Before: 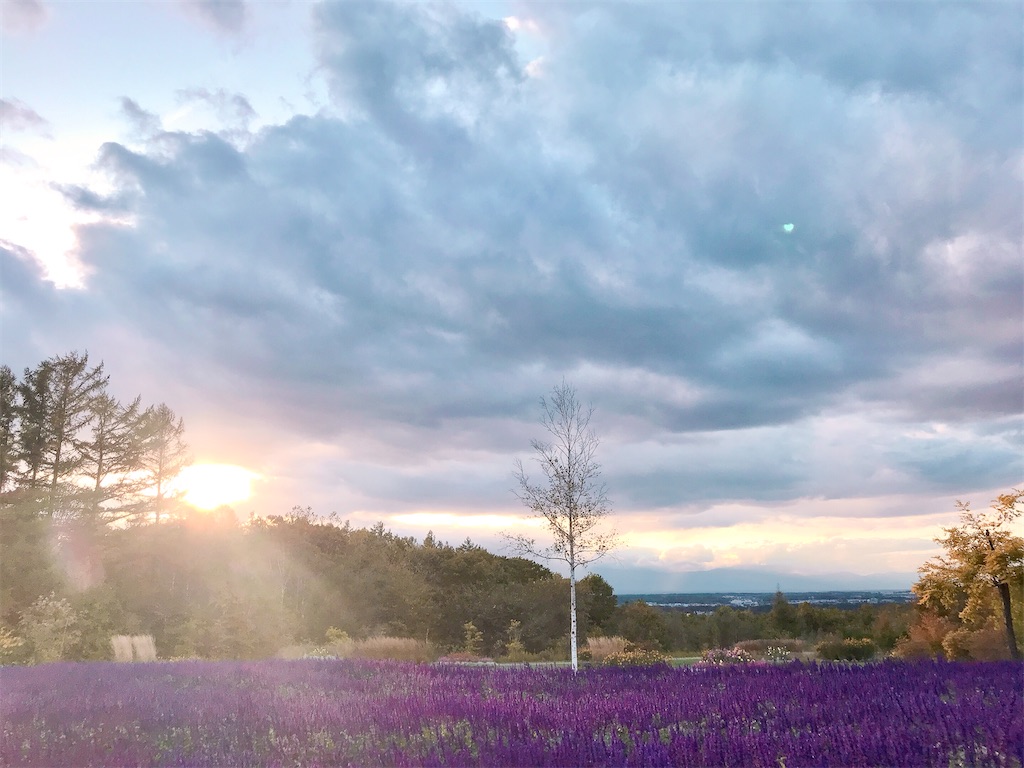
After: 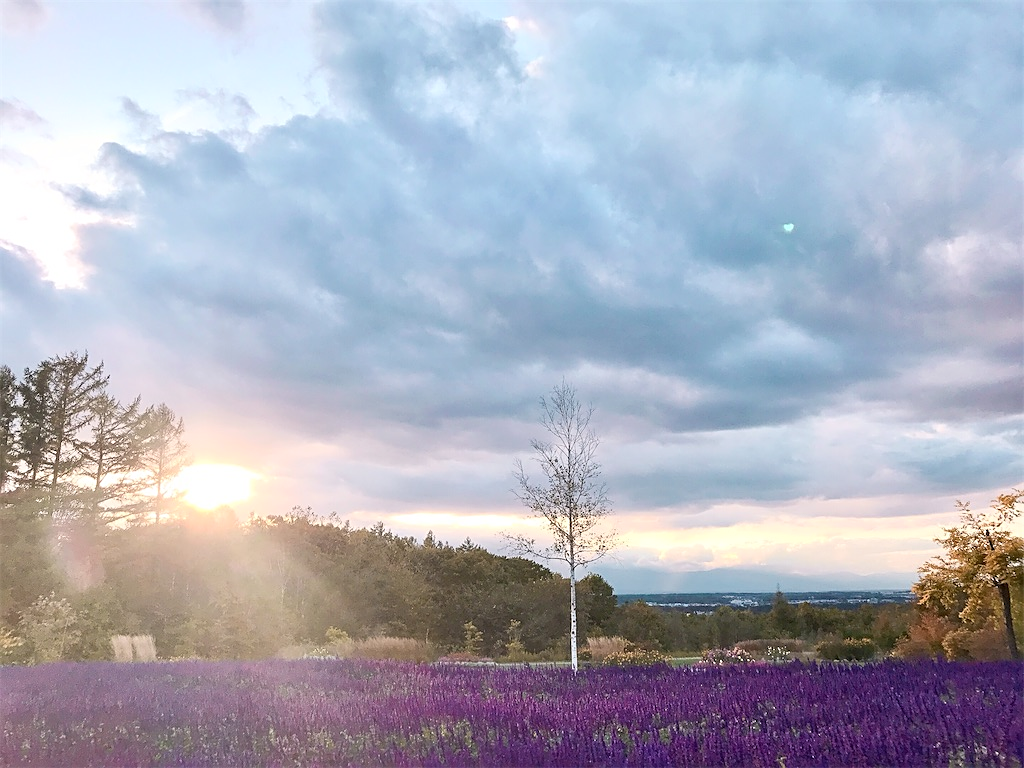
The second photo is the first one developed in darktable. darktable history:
shadows and highlights: shadows 0, highlights 40
sharpen: on, module defaults
